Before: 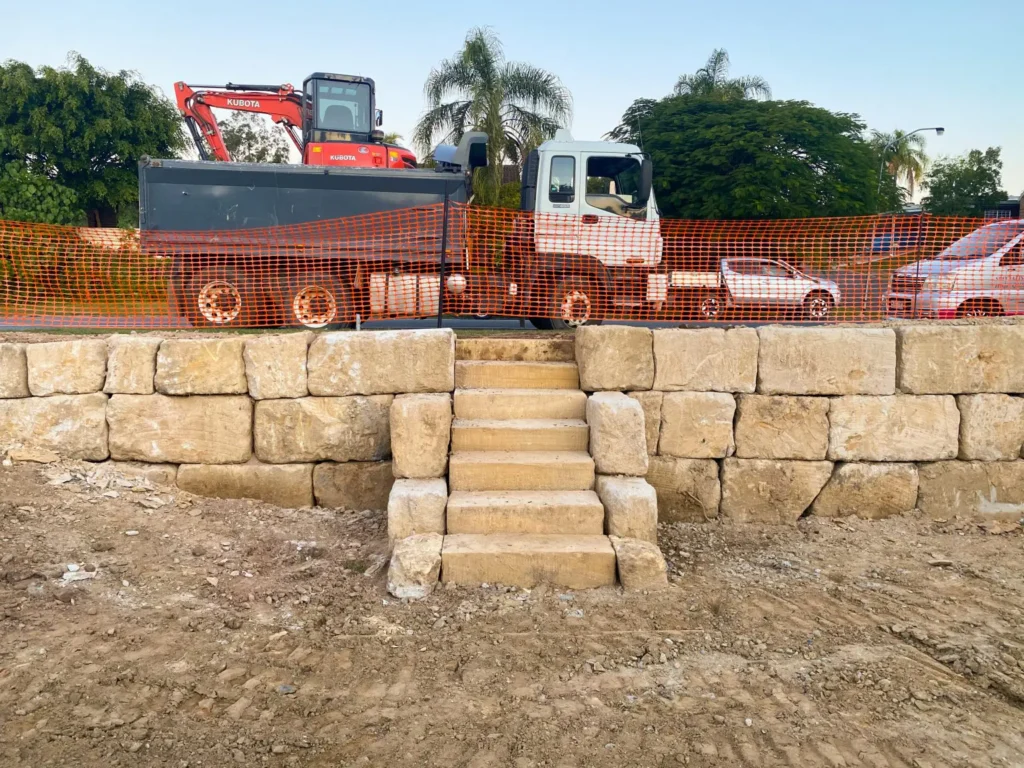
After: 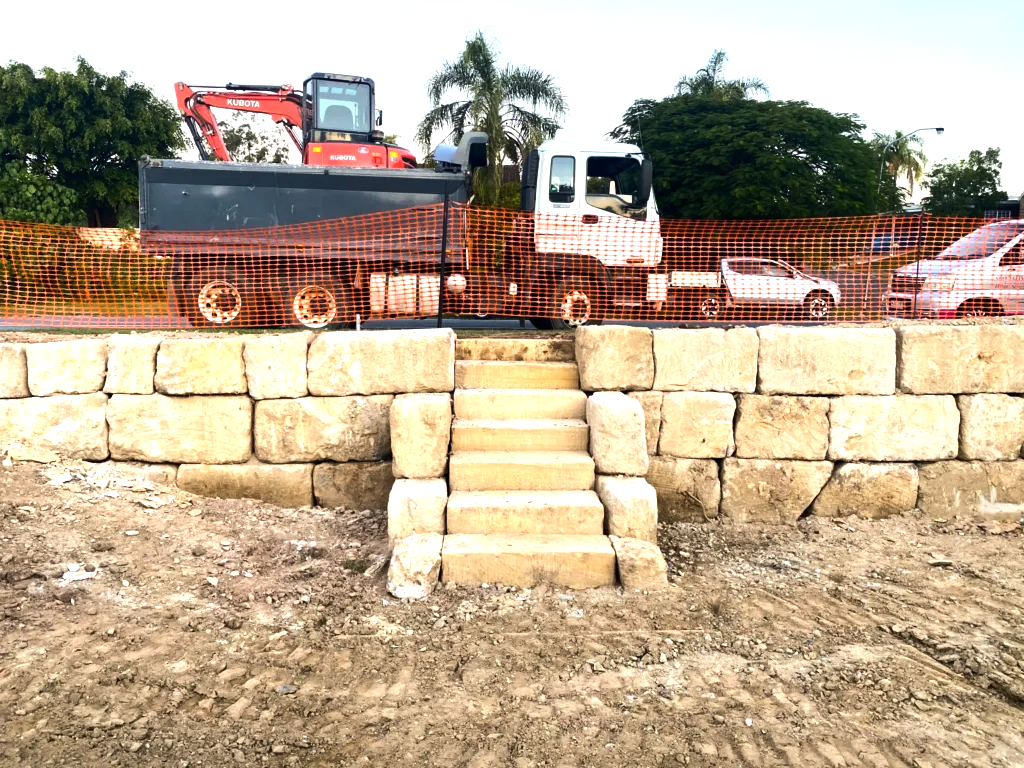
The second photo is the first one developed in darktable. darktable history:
rotate and perspective: automatic cropping off
tone equalizer: -8 EV -1.08 EV, -7 EV -1.01 EV, -6 EV -0.867 EV, -5 EV -0.578 EV, -3 EV 0.578 EV, -2 EV 0.867 EV, -1 EV 1.01 EV, +0 EV 1.08 EV, edges refinement/feathering 500, mask exposure compensation -1.57 EV, preserve details no
